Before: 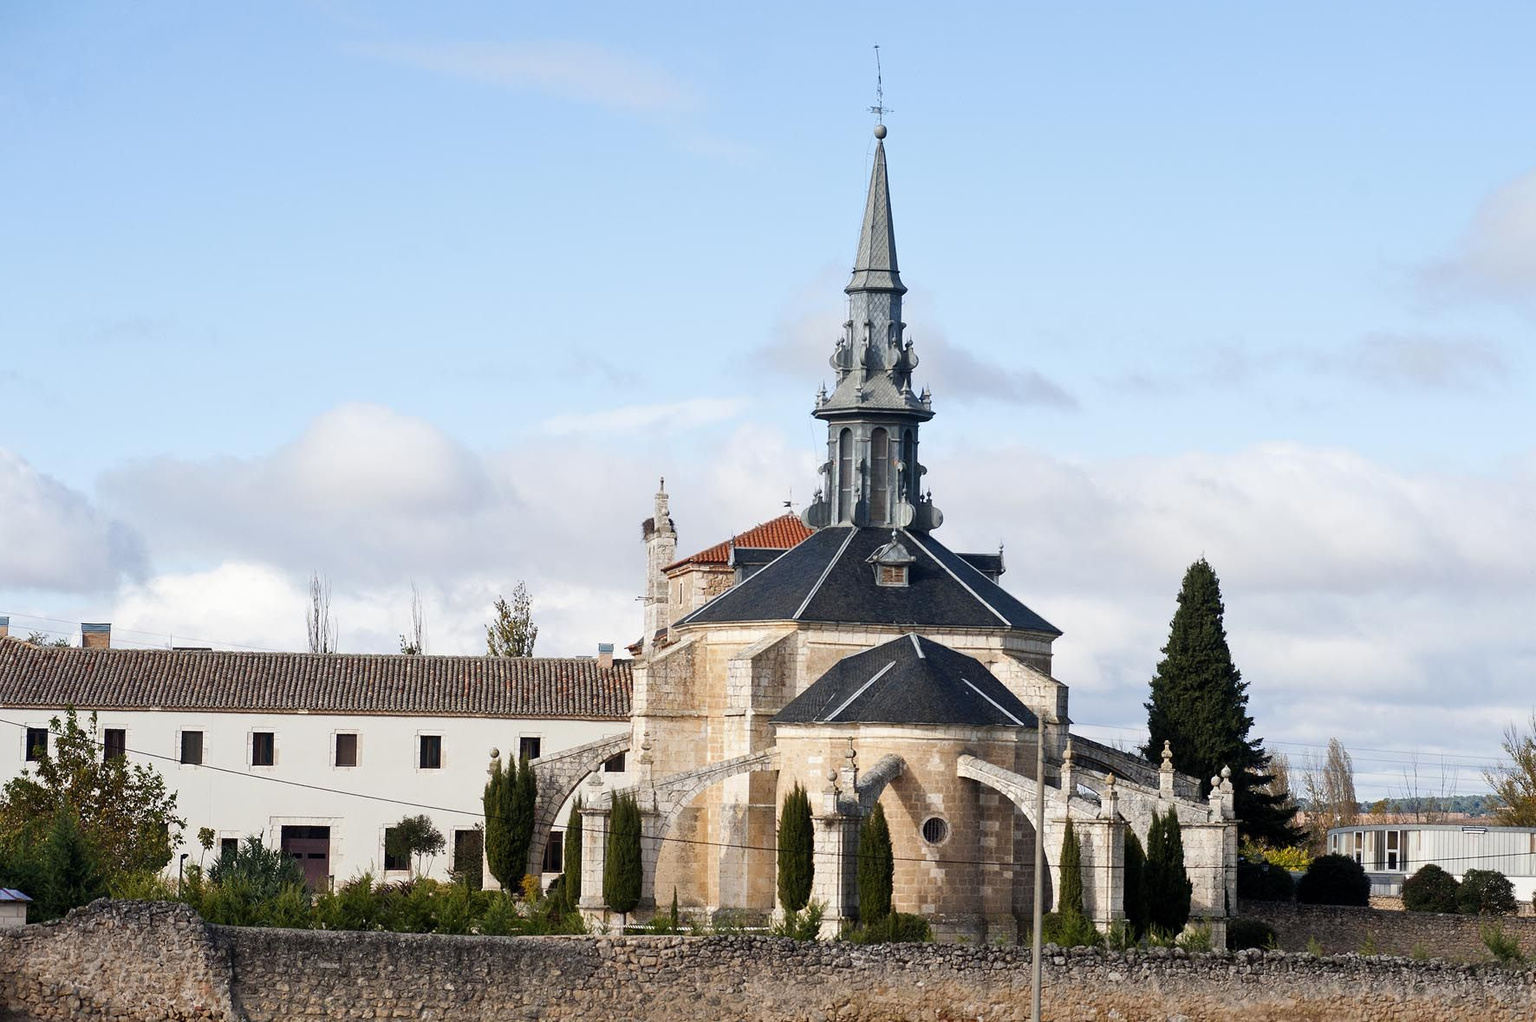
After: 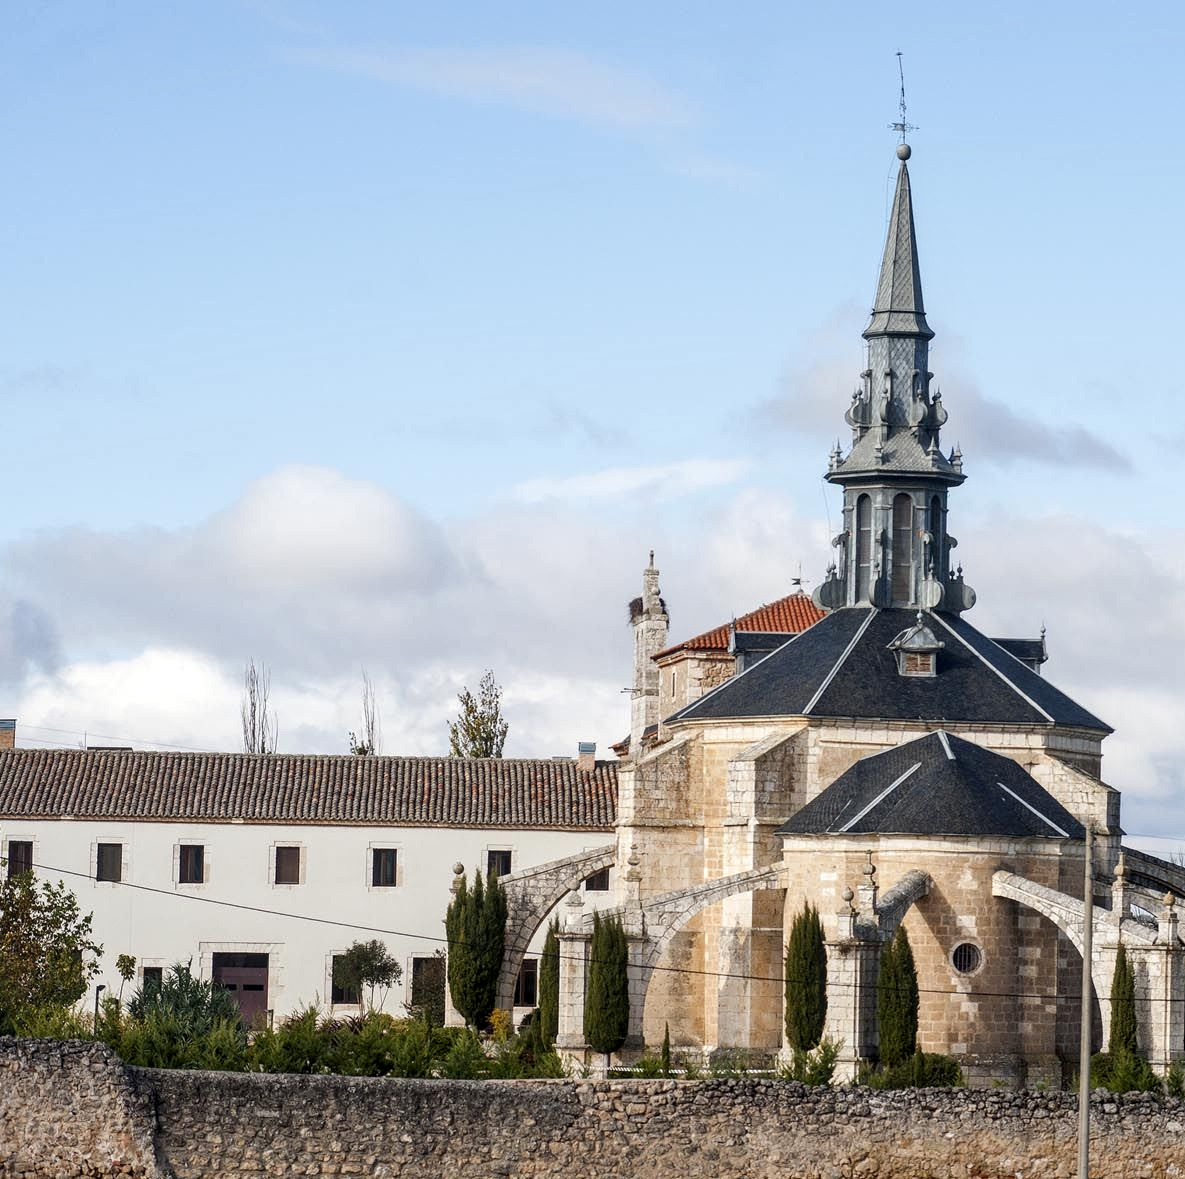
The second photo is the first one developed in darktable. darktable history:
local contrast: detail 130%
crop and rotate: left 6.321%, right 26.756%
